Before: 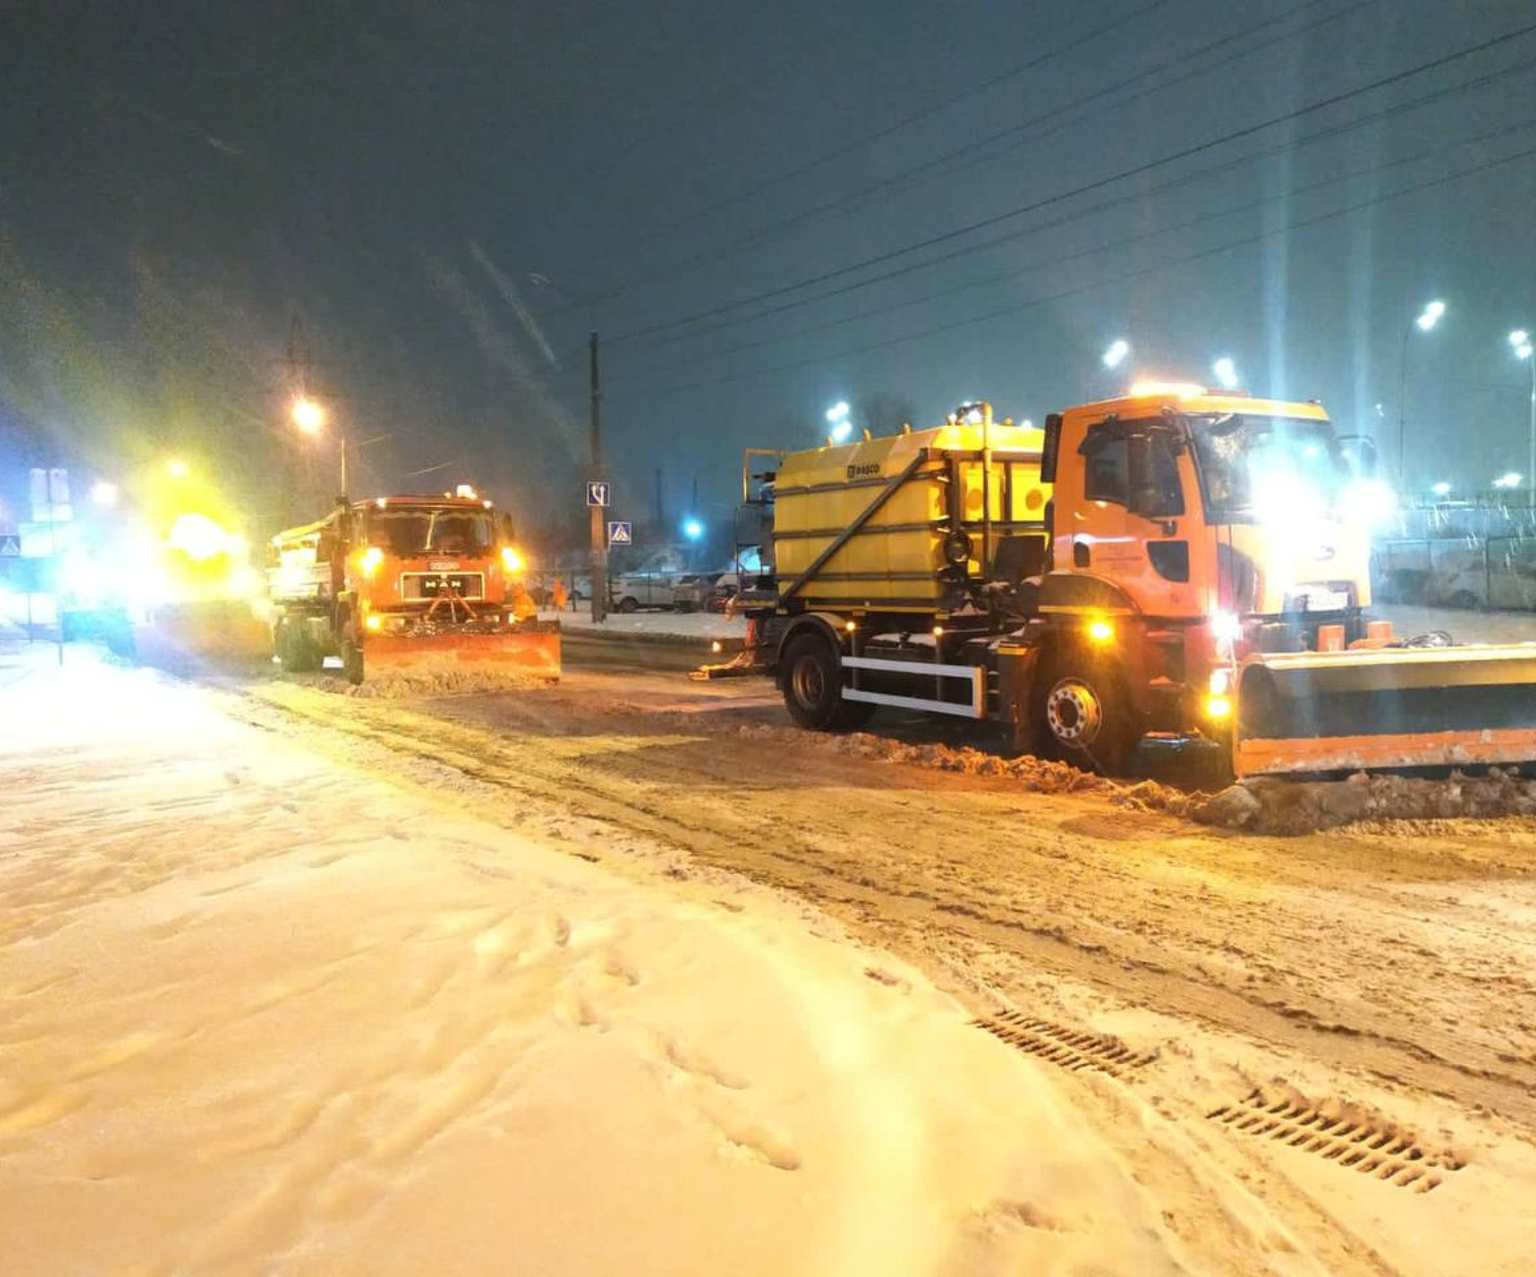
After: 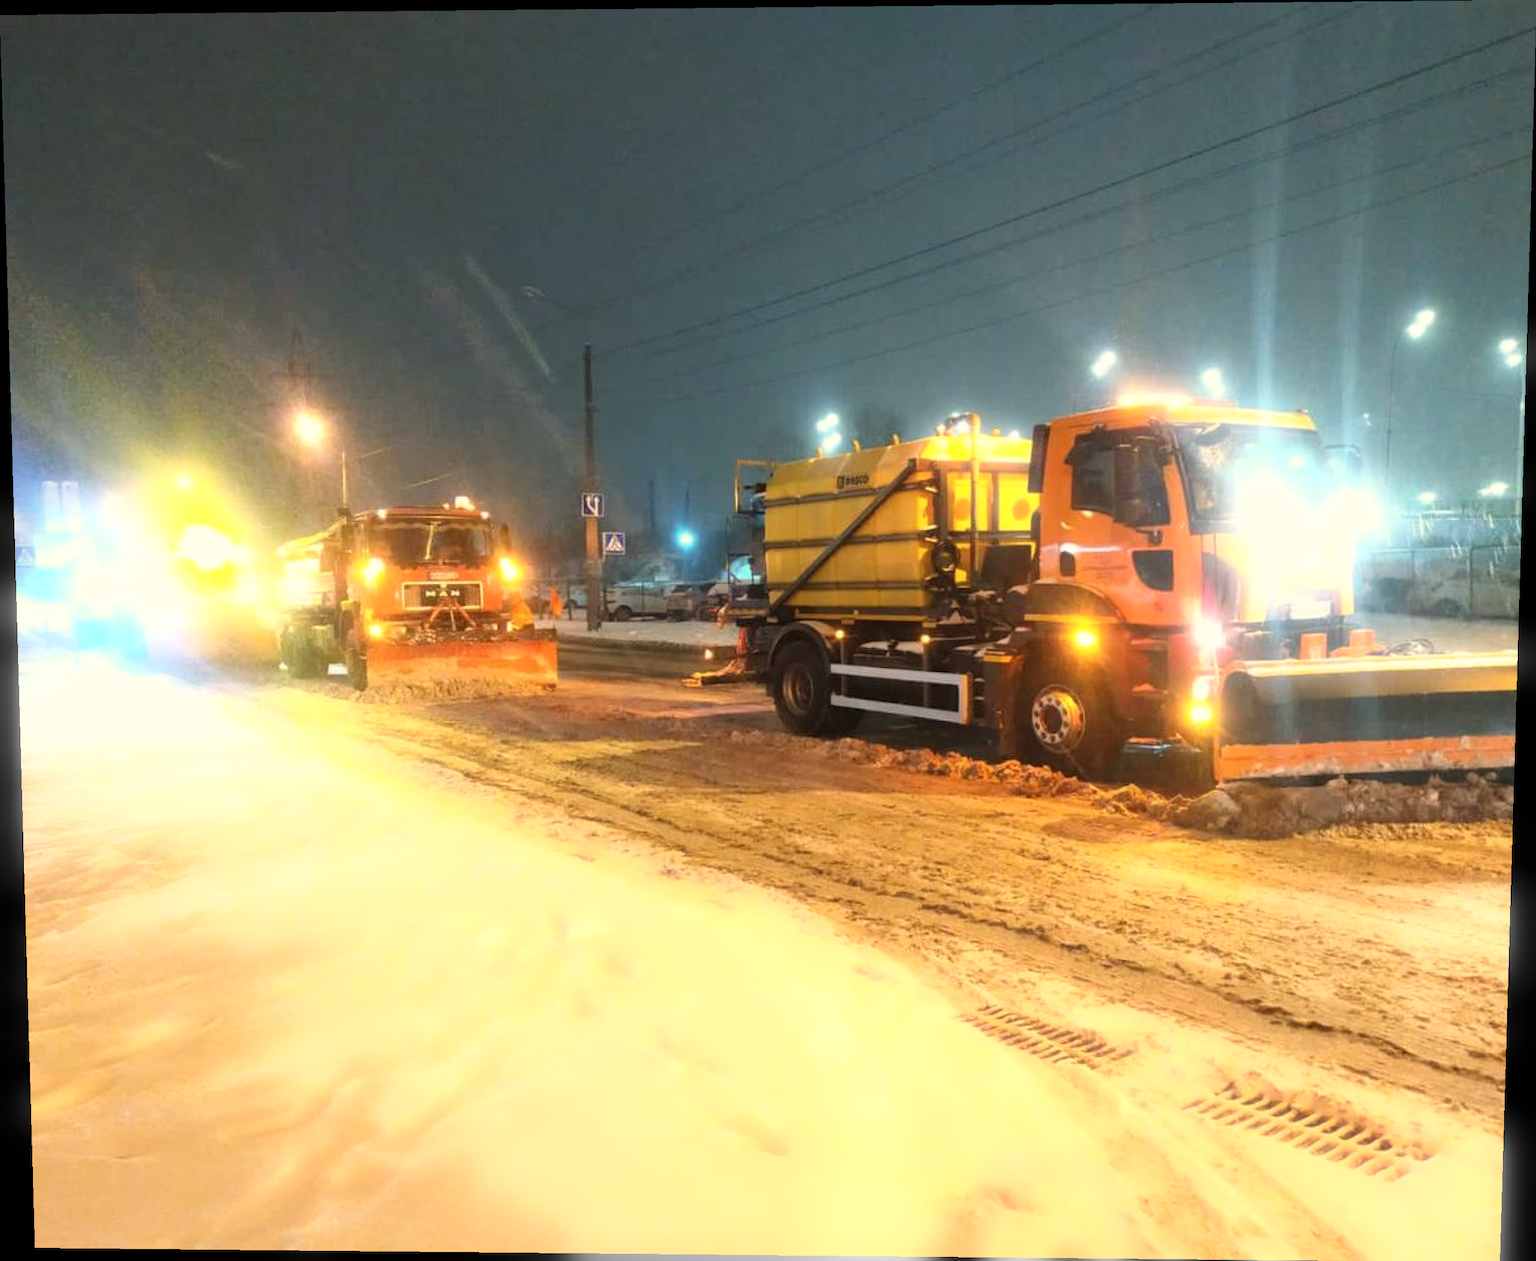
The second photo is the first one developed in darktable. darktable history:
rotate and perspective: lens shift (vertical) 0.048, lens shift (horizontal) -0.024, automatic cropping off
white balance: red 1.045, blue 0.932
bloom: size 5%, threshold 95%, strength 15%
